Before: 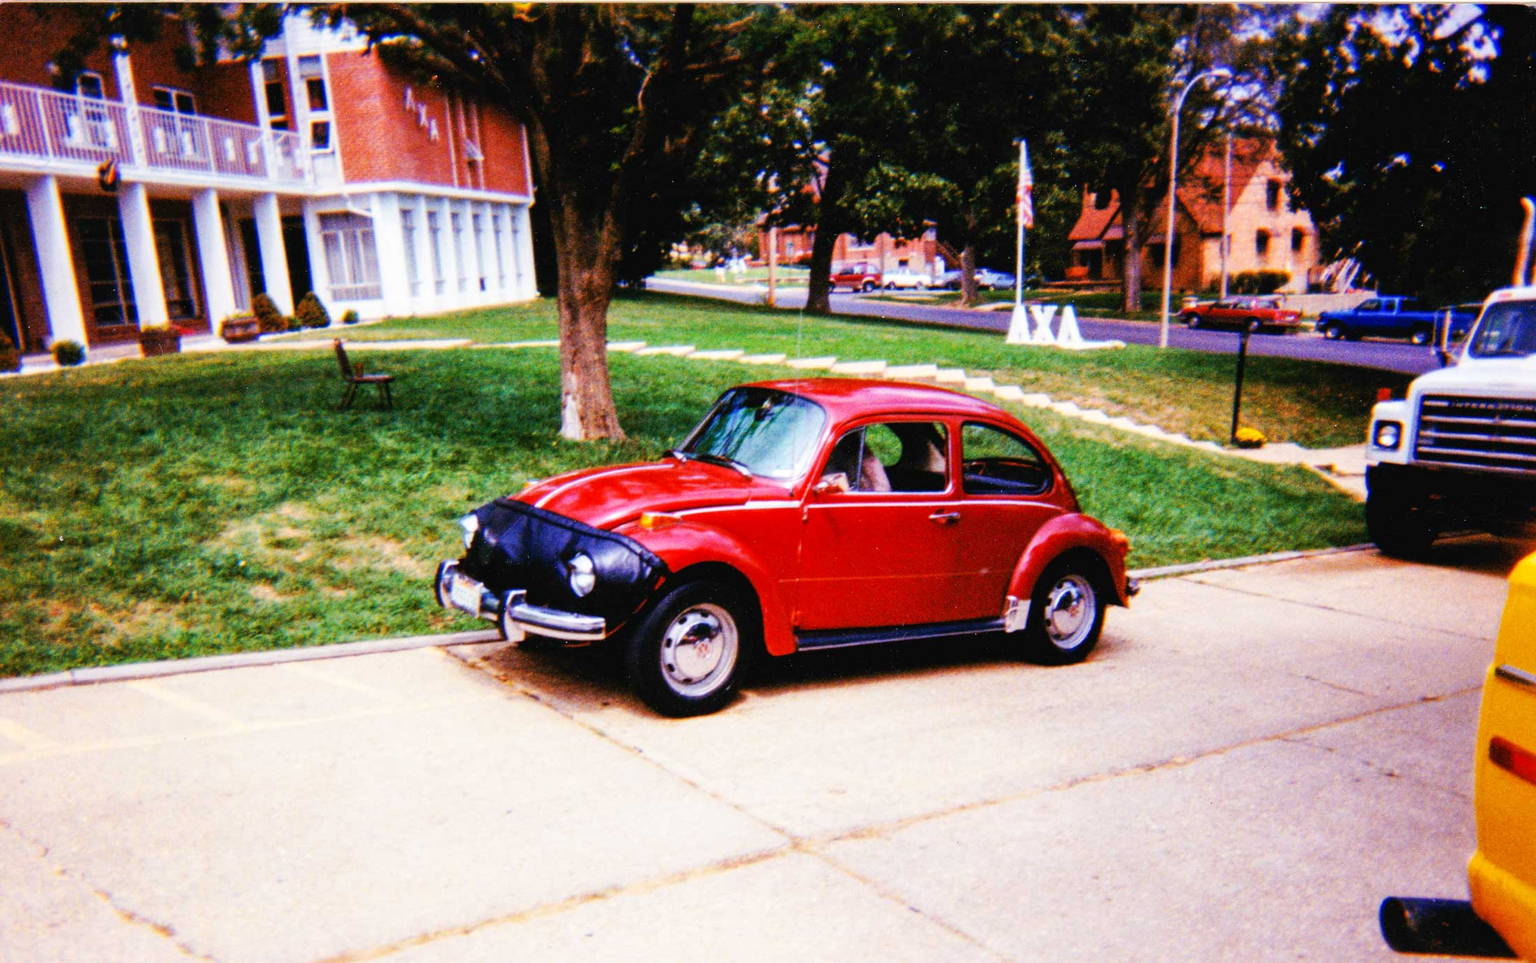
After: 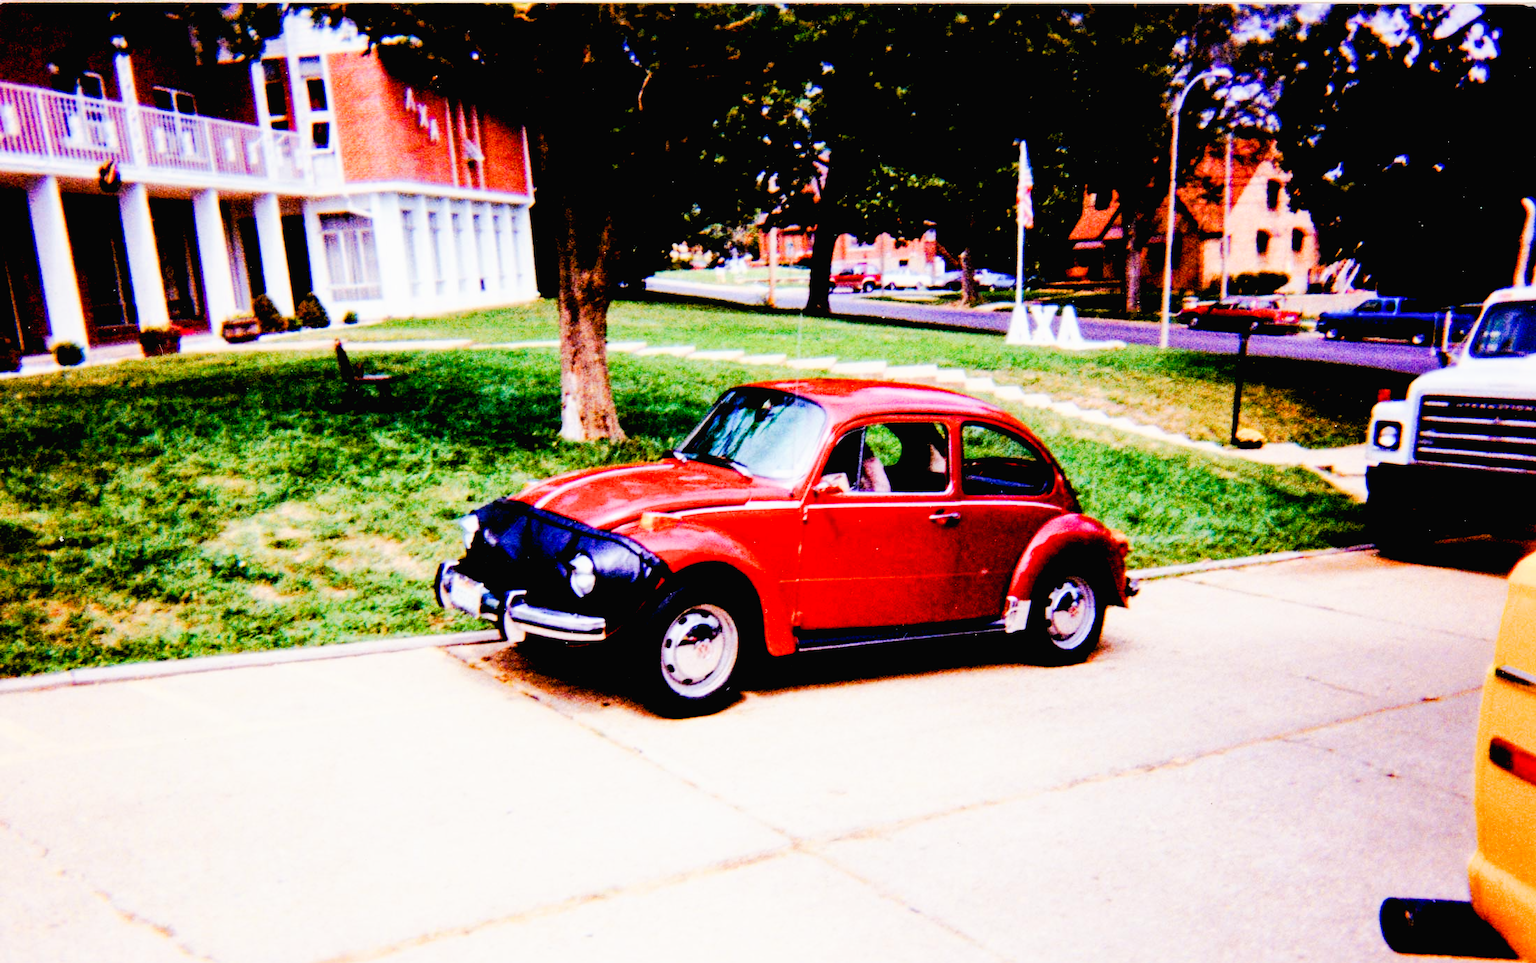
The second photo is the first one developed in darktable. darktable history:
tone curve: curves: ch0 [(0, 0.013) (0.054, 0.018) (0.205, 0.191) (0.289, 0.292) (0.39, 0.424) (0.493, 0.551) (0.666, 0.743) (0.795, 0.841) (1, 0.998)]; ch1 [(0, 0) (0.385, 0.343) (0.439, 0.415) (0.494, 0.495) (0.501, 0.501) (0.51, 0.509) (0.54, 0.552) (0.586, 0.614) (0.66, 0.706) (0.783, 0.804) (1, 1)]; ch2 [(0, 0) (0.32, 0.281) (0.403, 0.399) (0.441, 0.428) (0.47, 0.469) (0.498, 0.496) (0.524, 0.538) (0.566, 0.579) (0.633, 0.665) (0.7, 0.711) (1, 1)], preserve colors none
color balance rgb: power › hue 62.05°, global offset › luminance -0.5%, perceptual saturation grading › global saturation 20%, perceptual saturation grading › highlights -50.249%, perceptual saturation grading › shadows 30.462%, perceptual brilliance grading › highlights 7.31%, perceptual brilliance grading › mid-tones 17.834%, perceptual brilliance grading › shadows -5.198%, global vibrance 19.8%
filmic rgb: black relative exposure -4.06 EV, white relative exposure 2.98 EV, threshold 2.96 EV, hardness 3, contrast 1.389, enable highlight reconstruction true
